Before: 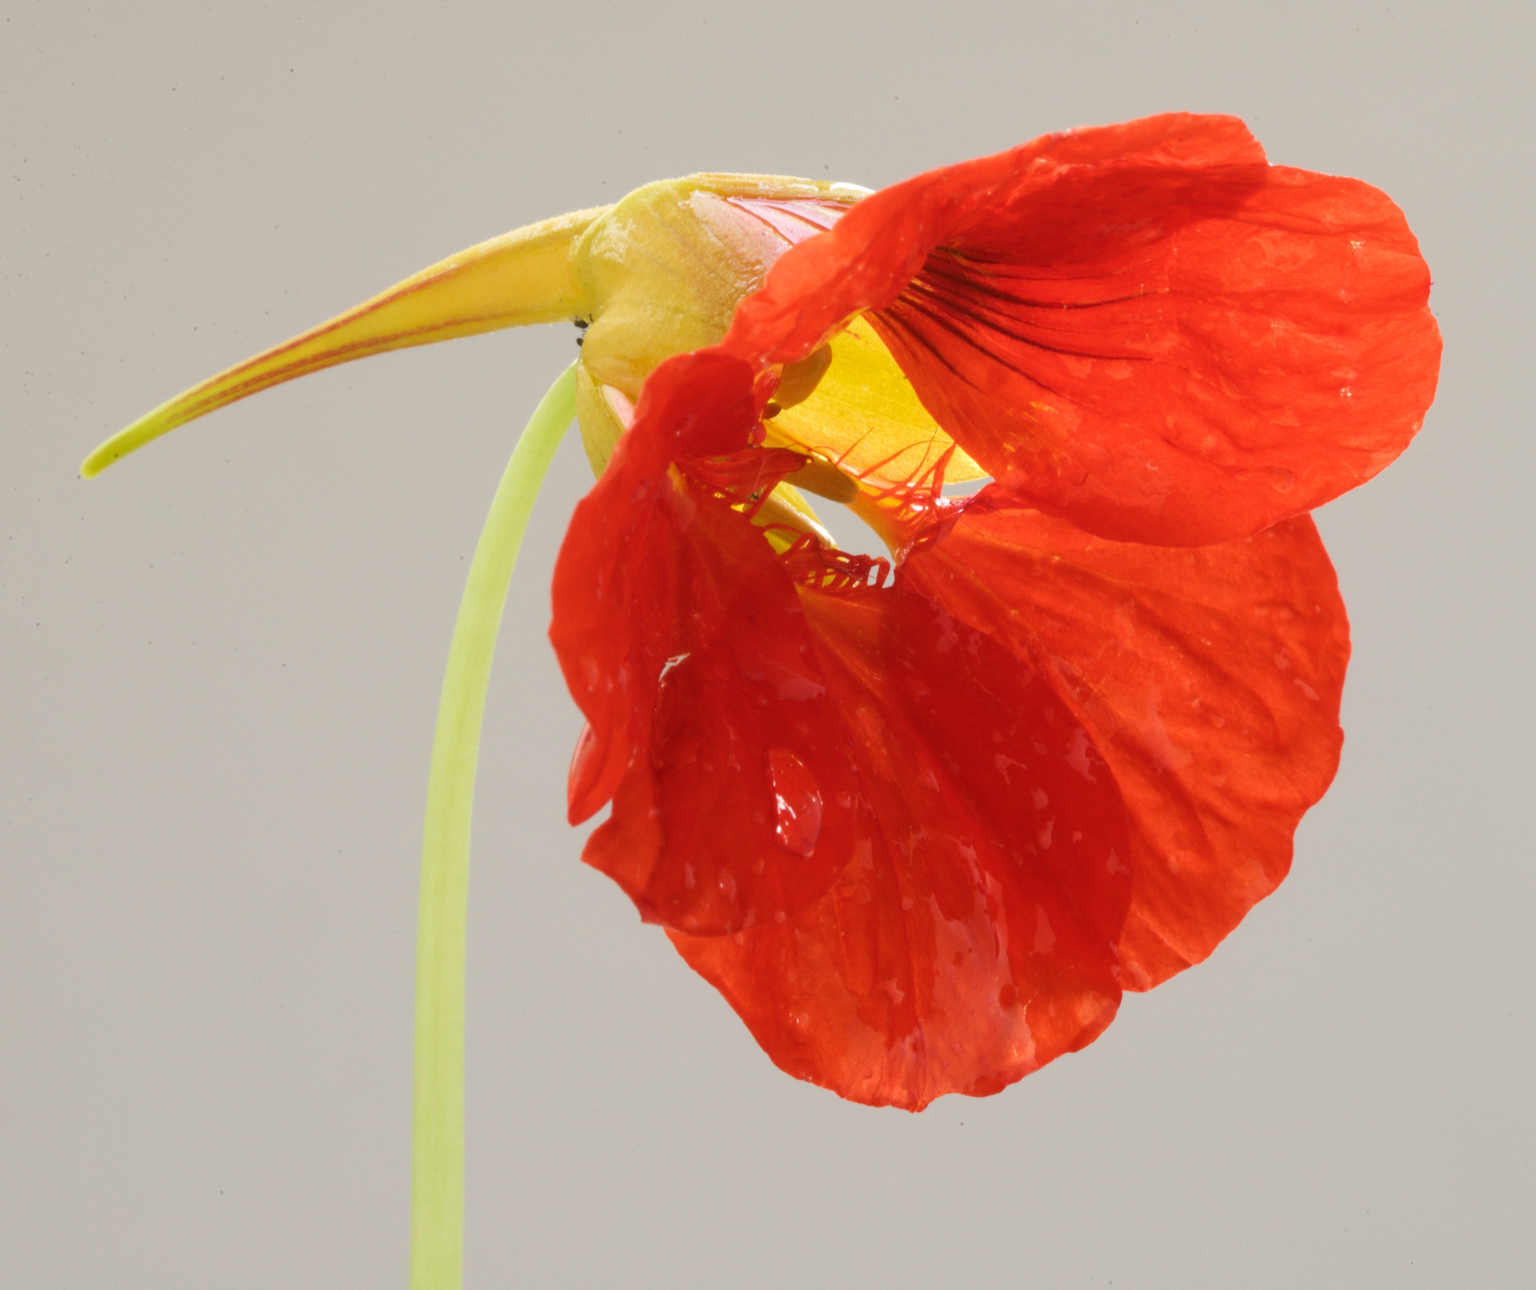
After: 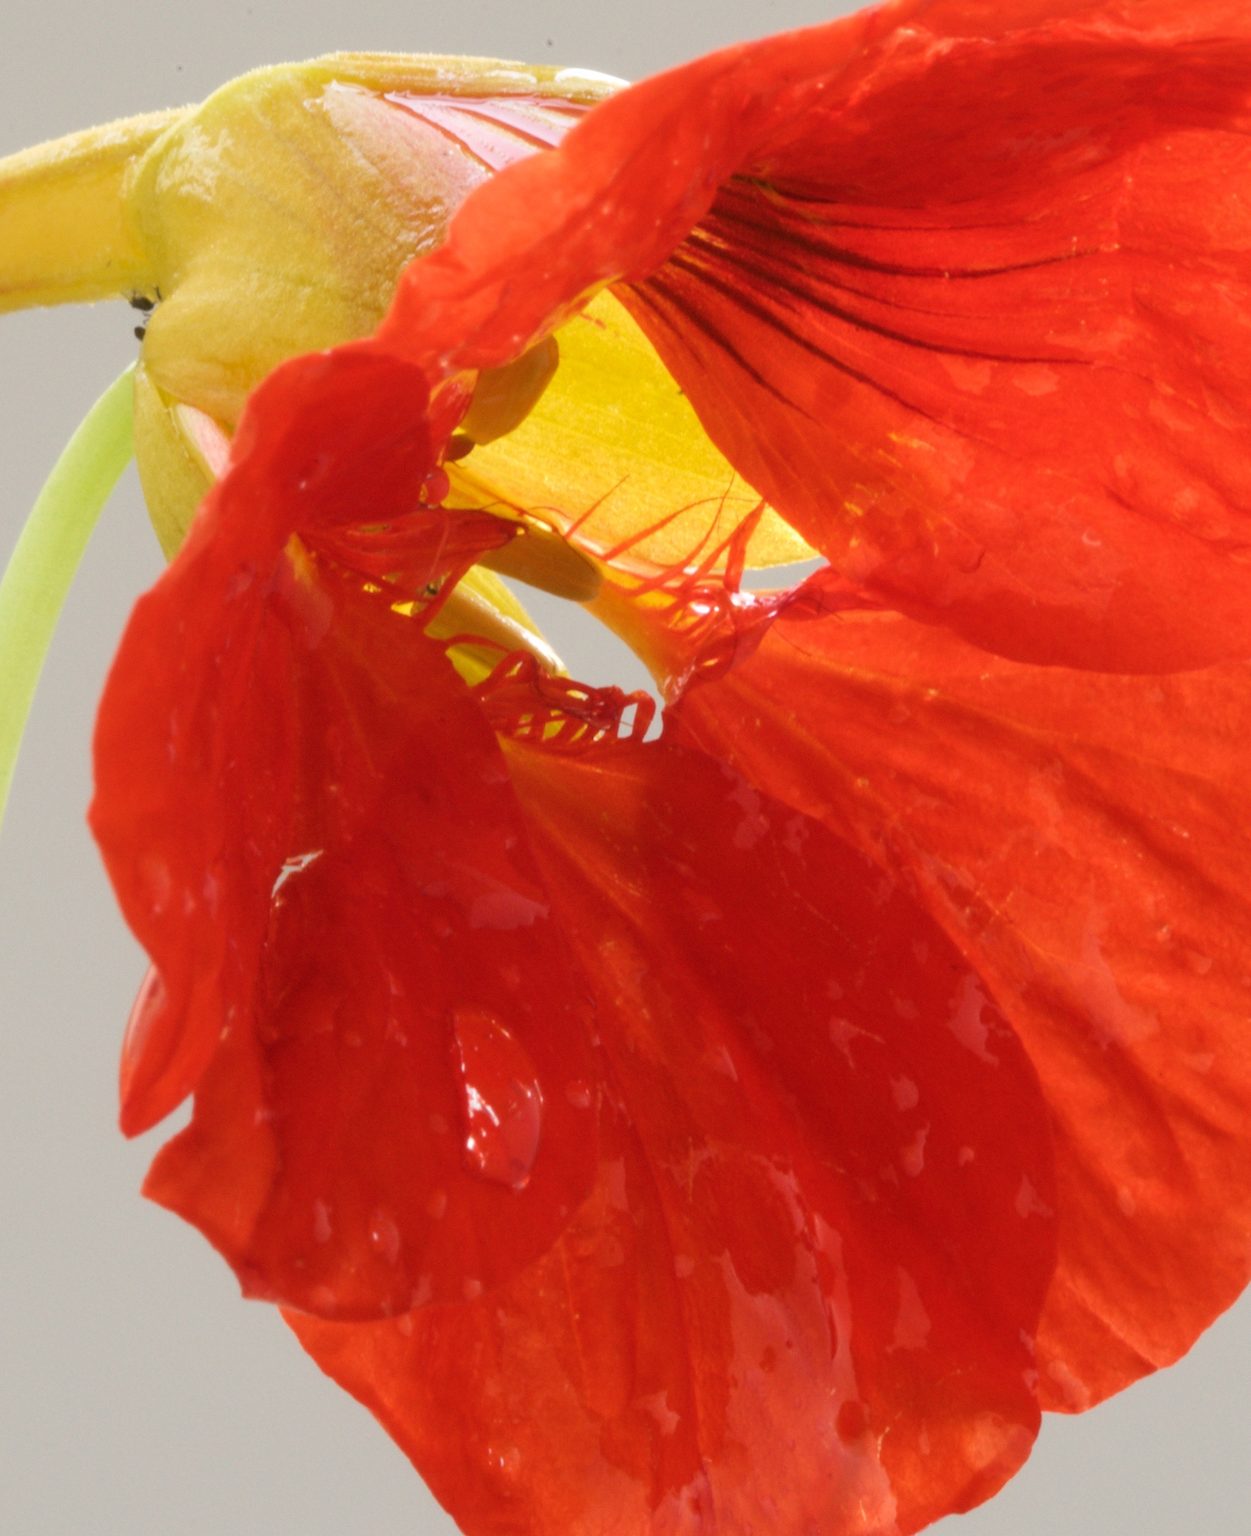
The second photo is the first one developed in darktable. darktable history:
crop: left 32.303%, top 10.991%, right 18.68%, bottom 17.348%
